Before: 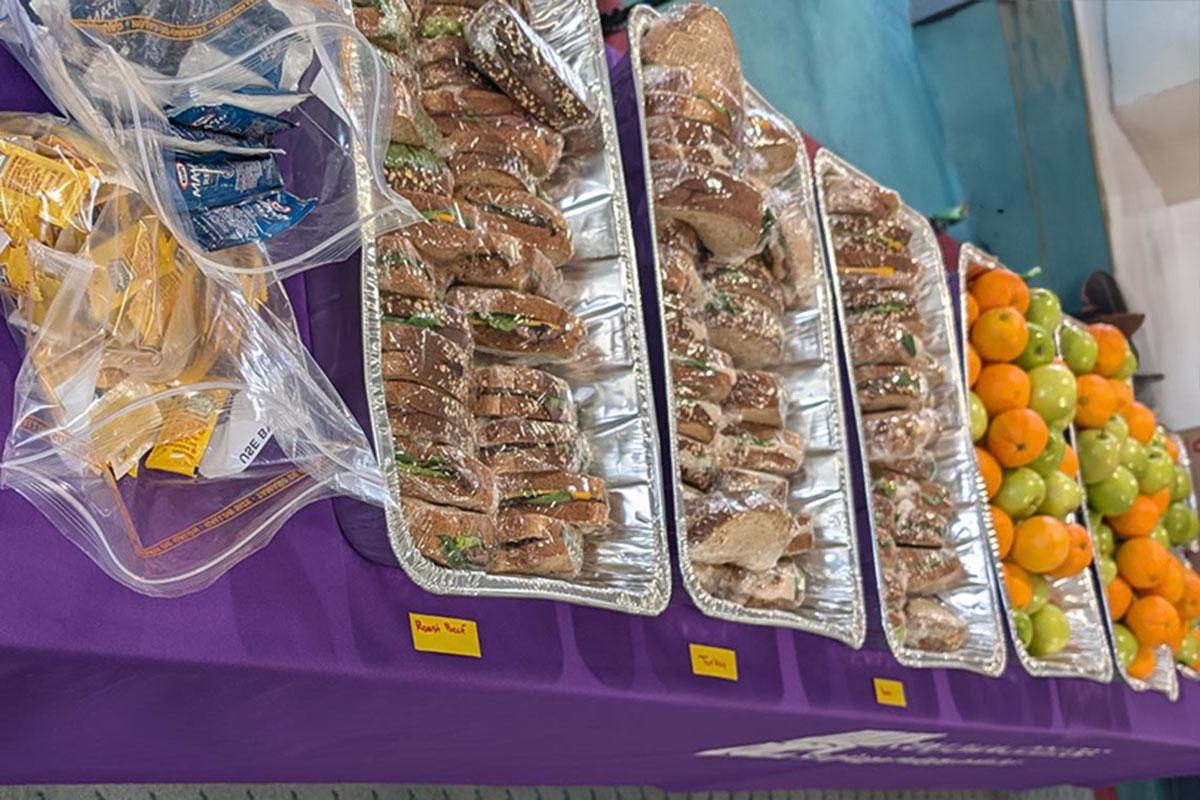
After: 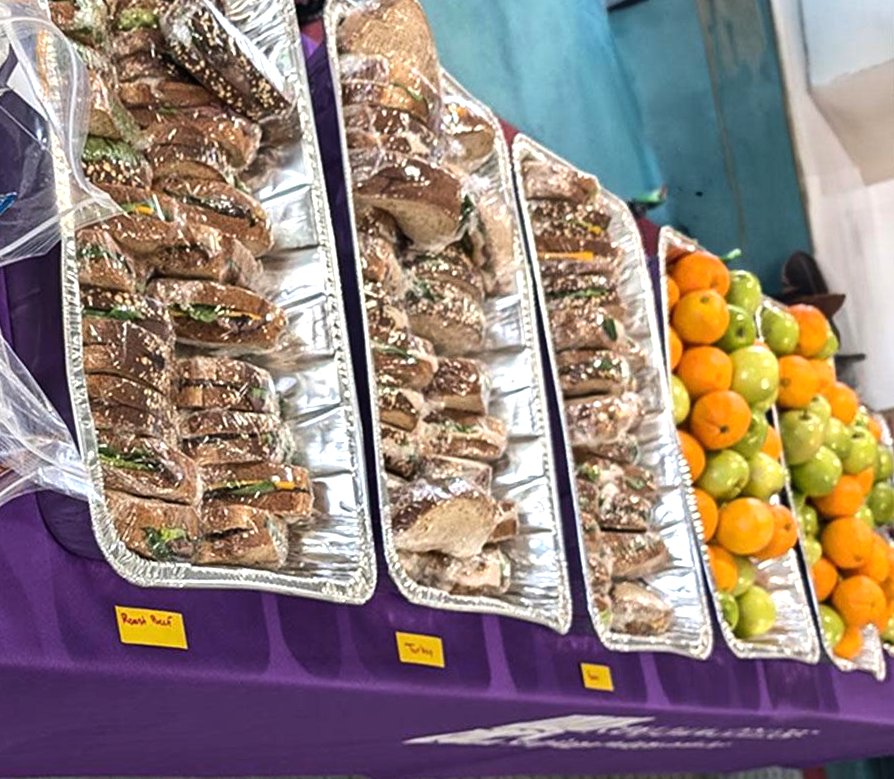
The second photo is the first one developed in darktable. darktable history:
crop and rotate: left 24.6%
rotate and perspective: rotation -1°, crop left 0.011, crop right 0.989, crop top 0.025, crop bottom 0.975
tone equalizer: -8 EV -0.75 EV, -7 EV -0.7 EV, -6 EV -0.6 EV, -5 EV -0.4 EV, -3 EV 0.4 EV, -2 EV 0.6 EV, -1 EV 0.7 EV, +0 EV 0.75 EV, edges refinement/feathering 500, mask exposure compensation -1.57 EV, preserve details no
